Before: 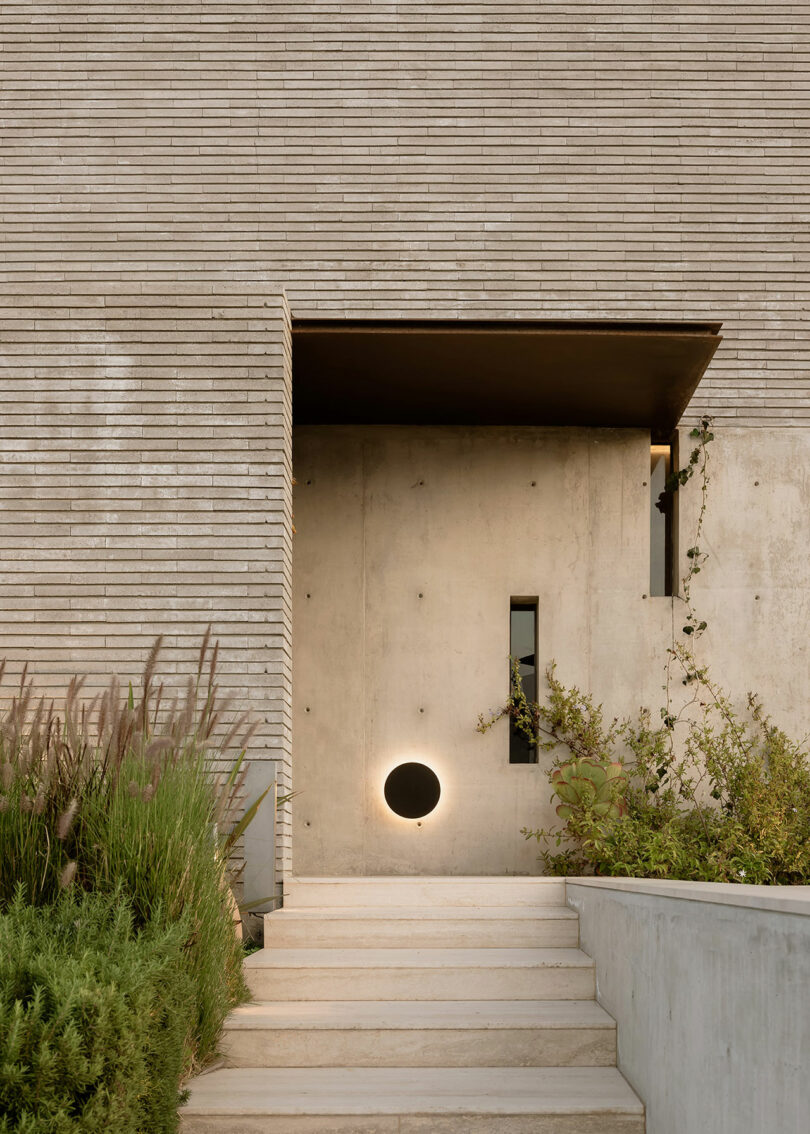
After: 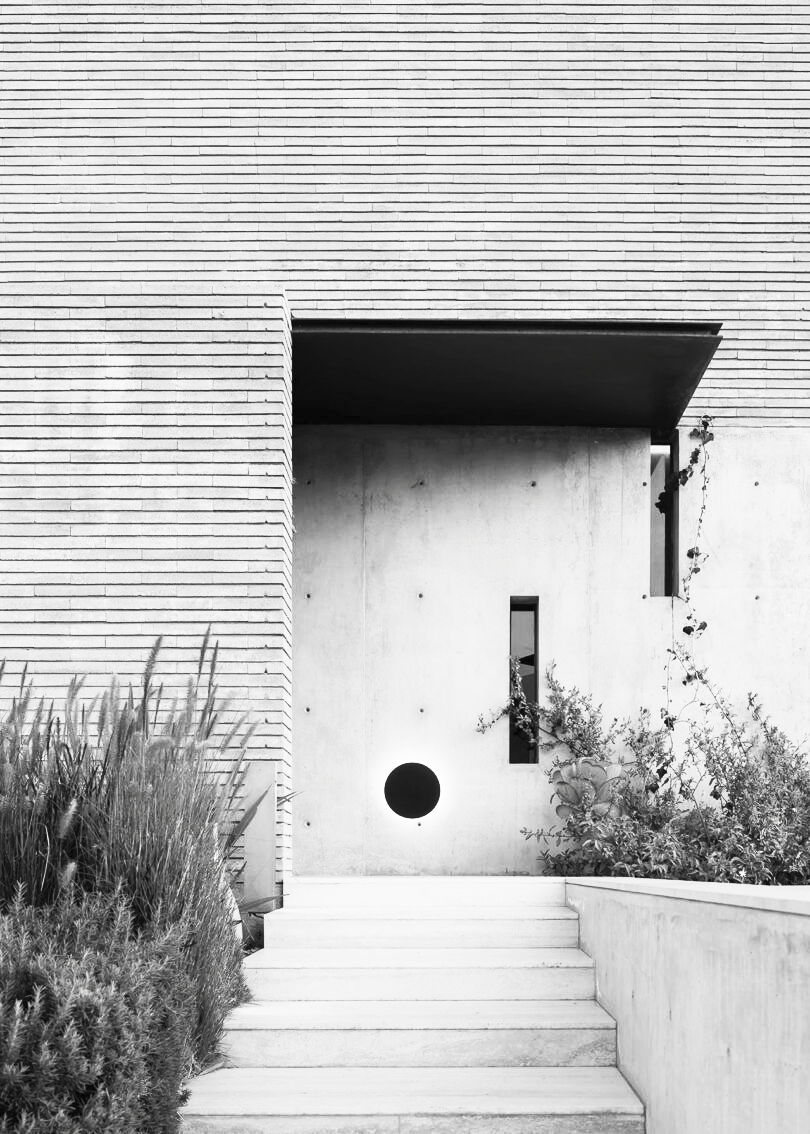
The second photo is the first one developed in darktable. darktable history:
contrast brightness saturation: contrast 0.544, brightness 0.466, saturation -0.995
